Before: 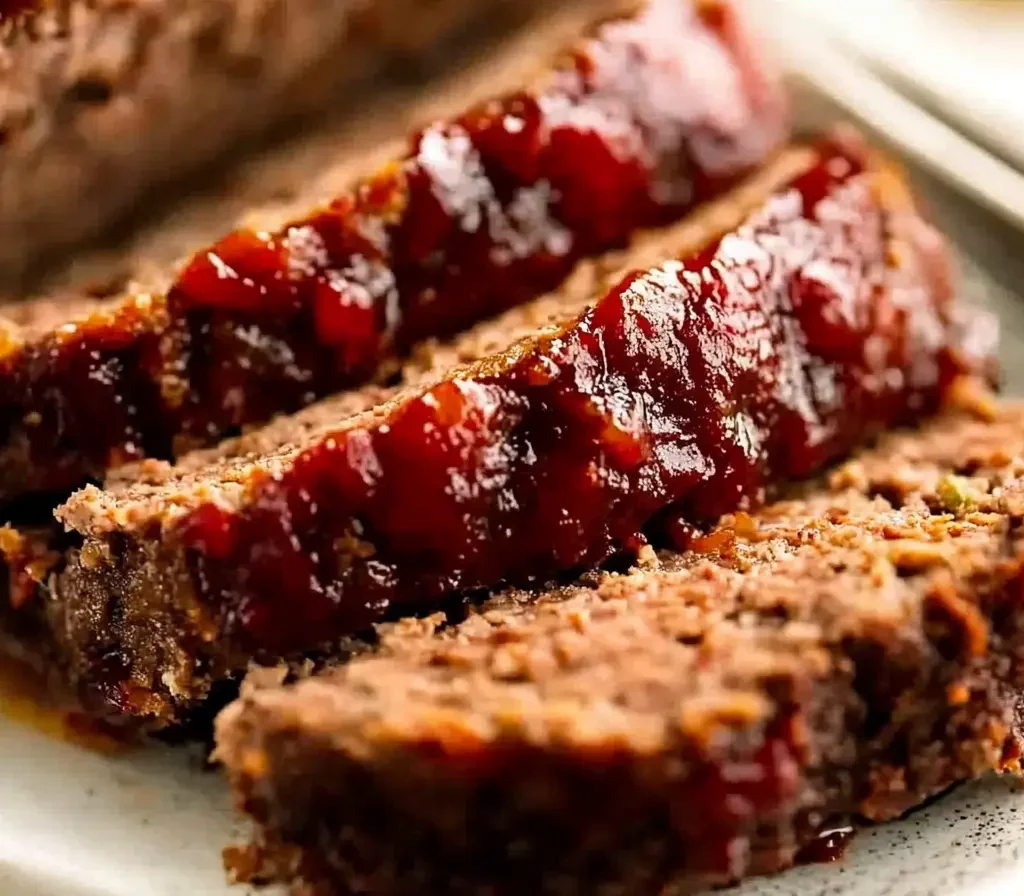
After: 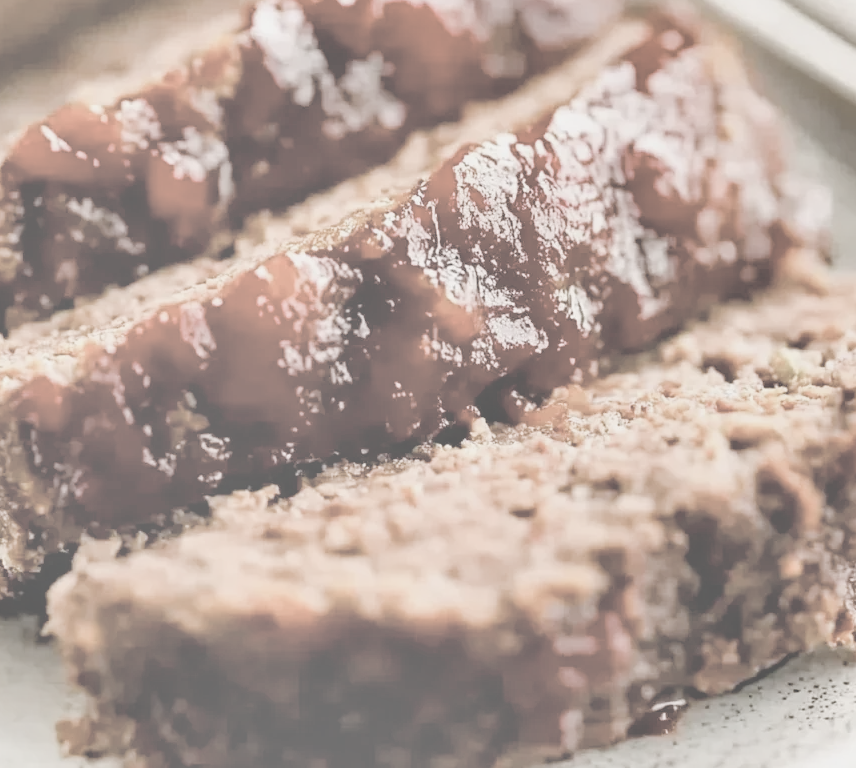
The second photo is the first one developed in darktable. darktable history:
base curve: curves: ch0 [(0, 0) (0.472, 0.508) (1, 1)]
shadows and highlights: soften with gaussian
contrast brightness saturation: contrast -0.32, brightness 0.75, saturation -0.78
color balance rgb: perceptual saturation grading › global saturation 20%, perceptual saturation grading › highlights -50%, perceptual saturation grading › shadows 30%, perceptual brilliance grading › global brilliance 10%, perceptual brilliance grading › shadows 15%
crop: left 16.315%, top 14.246%
white balance: red 1.009, blue 0.985
